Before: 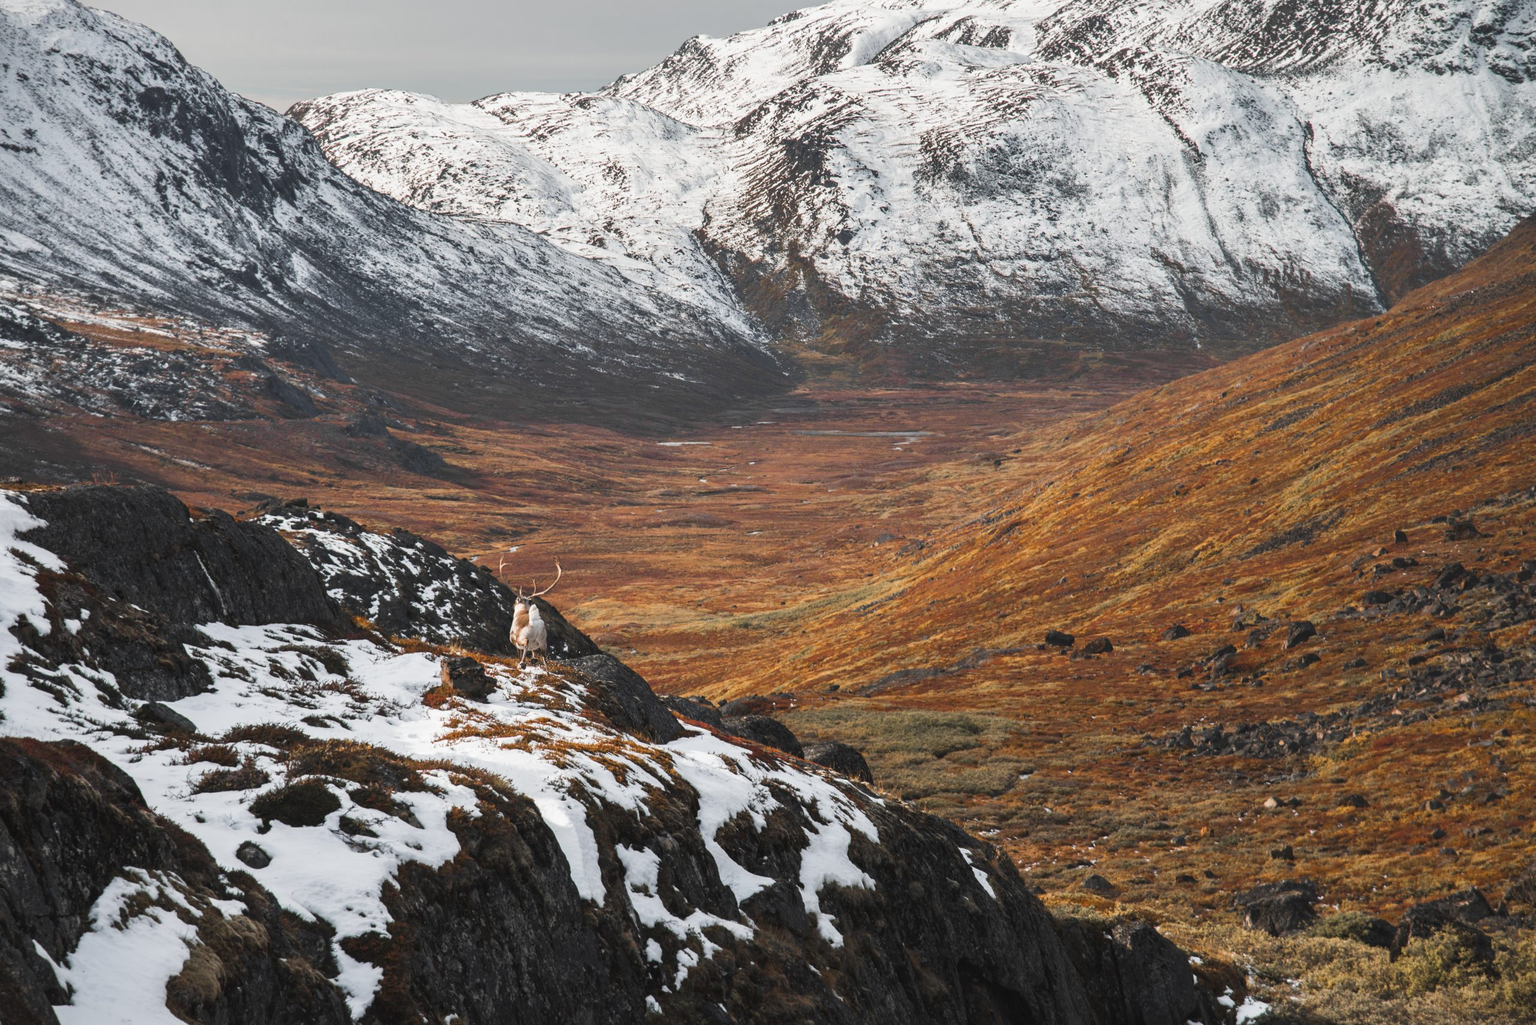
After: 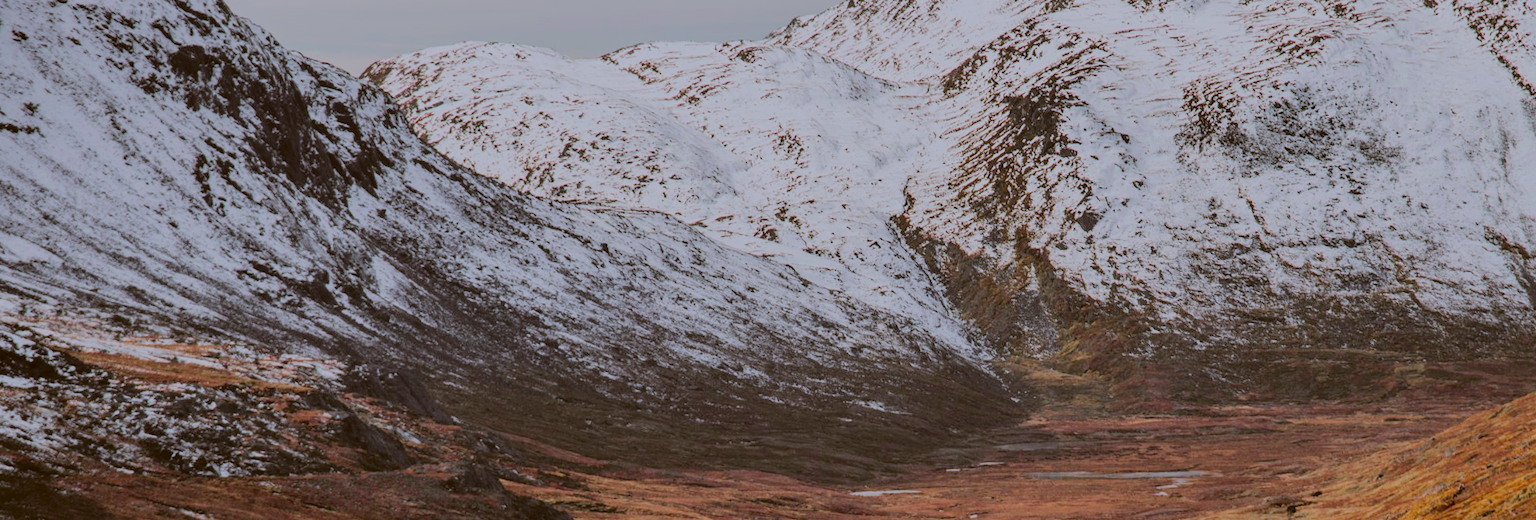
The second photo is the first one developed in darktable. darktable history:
white balance: red 0.926, green 1.003, blue 1.133
tone curve: curves: ch0 [(0, 0.013) (0.175, 0.11) (0.337, 0.304) (0.498, 0.485) (0.78, 0.742) (0.993, 0.954)]; ch1 [(0, 0) (0.294, 0.184) (0.359, 0.34) (0.362, 0.35) (0.43, 0.41) (0.469, 0.463) (0.495, 0.502) (0.54, 0.563) (0.612, 0.641) (1, 1)]; ch2 [(0, 0) (0.44, 0.437) (0.495, 0.502) (0.524, 0.534) (0.557, 0.56) (0.634, 0.654) (0.728, 0.722) (1, 1)], color space Lab, independent channels, preserve colors none
color correction: highlights a* -0.482, highlights b* 0.161, shadows a* 4.66, shadows b* 20.72
crop: left 0.579%, top 7.627%, right 23.167%, bottom 54.275%
rotate and perspective: rotation -1.17°, automatic cropping off
filmic rgb: black relative exposure -6.15 EV, white relative exposure 6.96 EV, hardness 2.23, color science v6 (2022)
